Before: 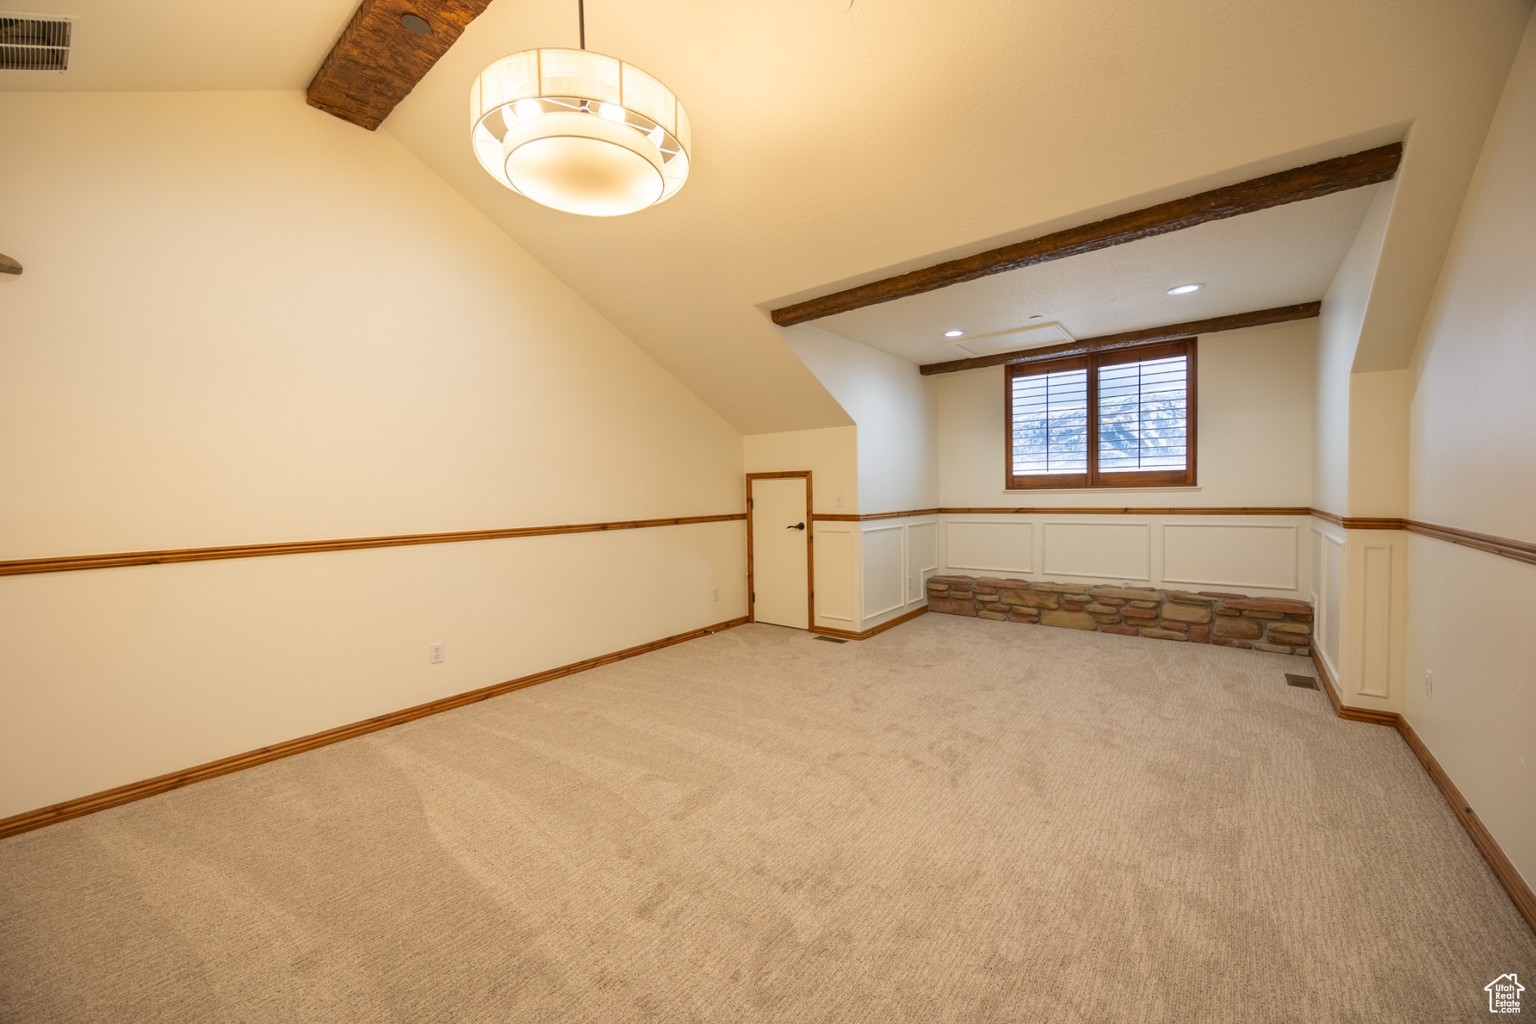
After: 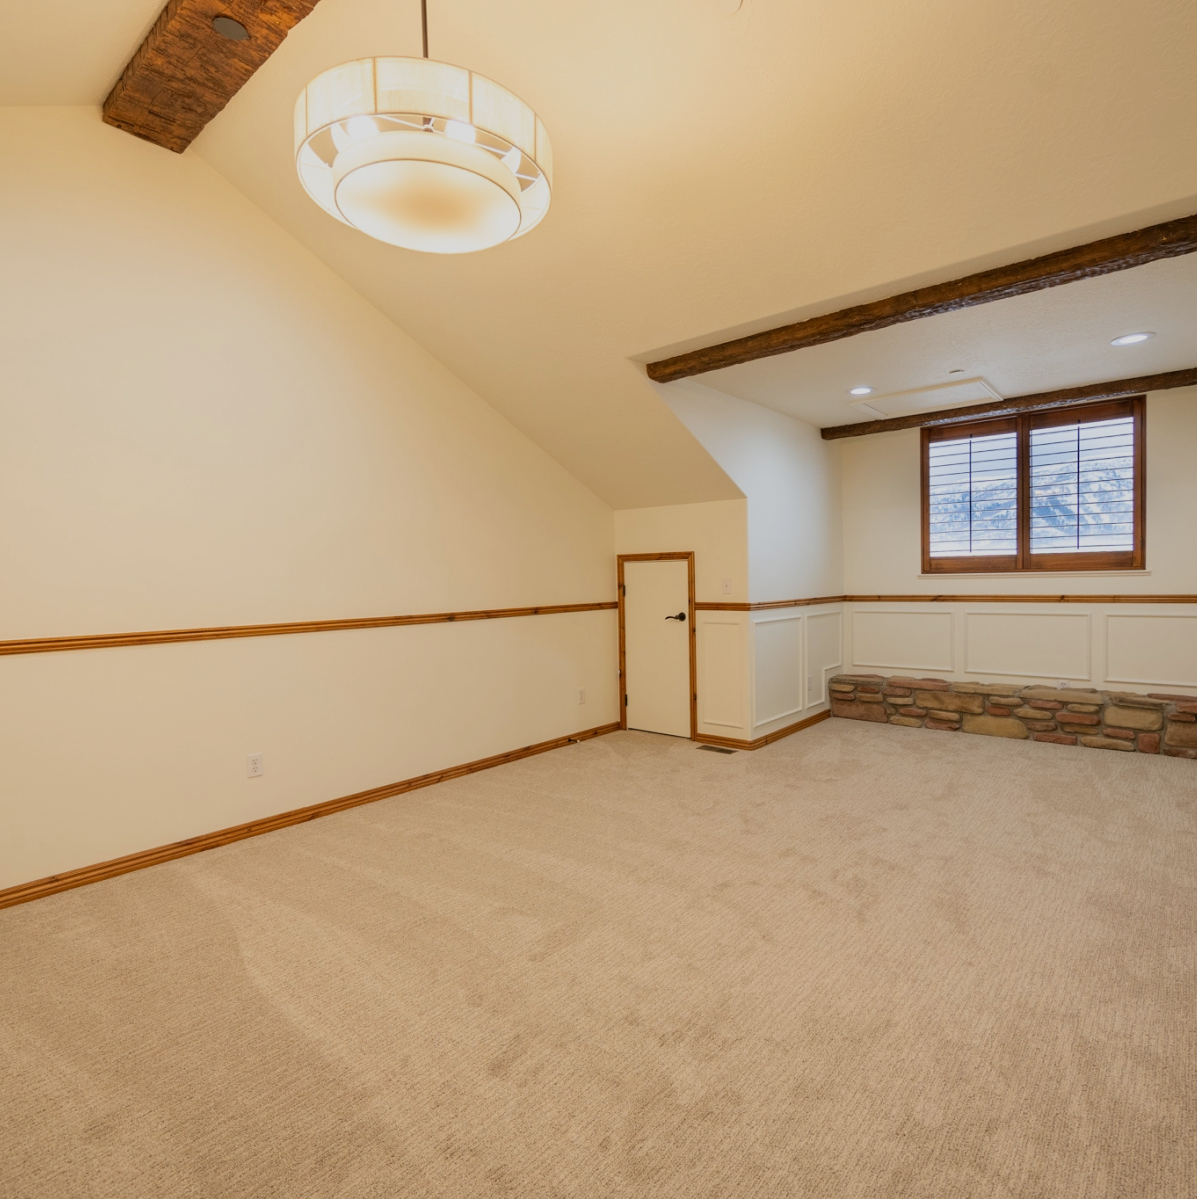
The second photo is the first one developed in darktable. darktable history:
filmic rgb: black relative exposure -7.98 EV, white relative exposure 4.03 EV, hardness 4.1
crop and rotate: left 14.331%, right 19.139%
